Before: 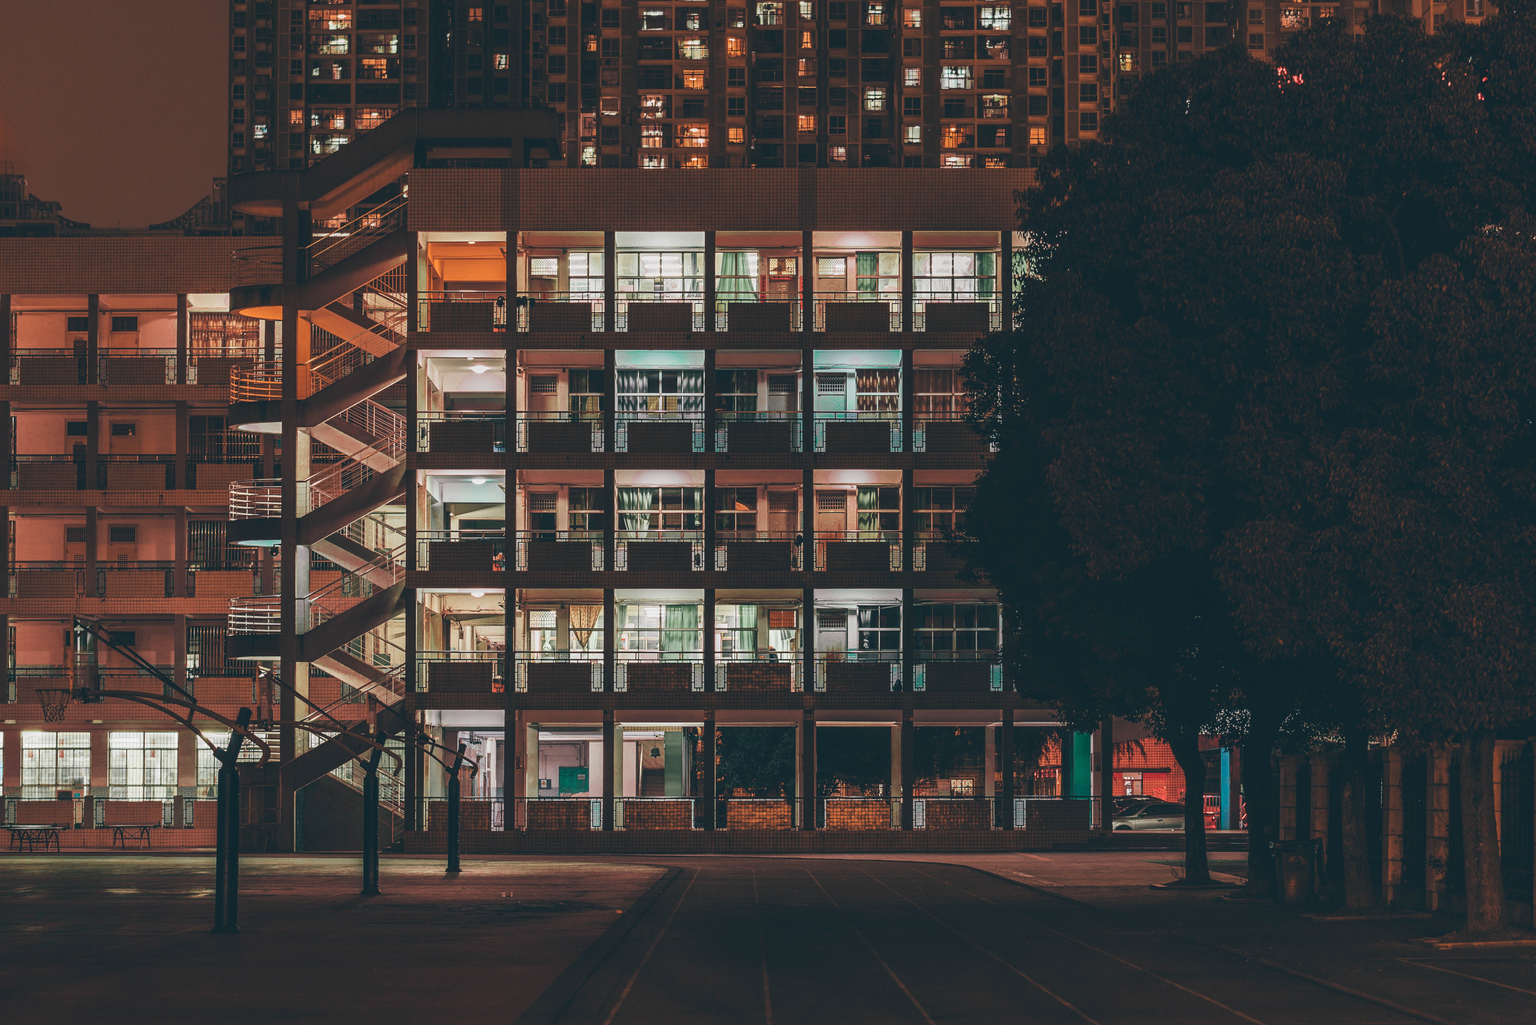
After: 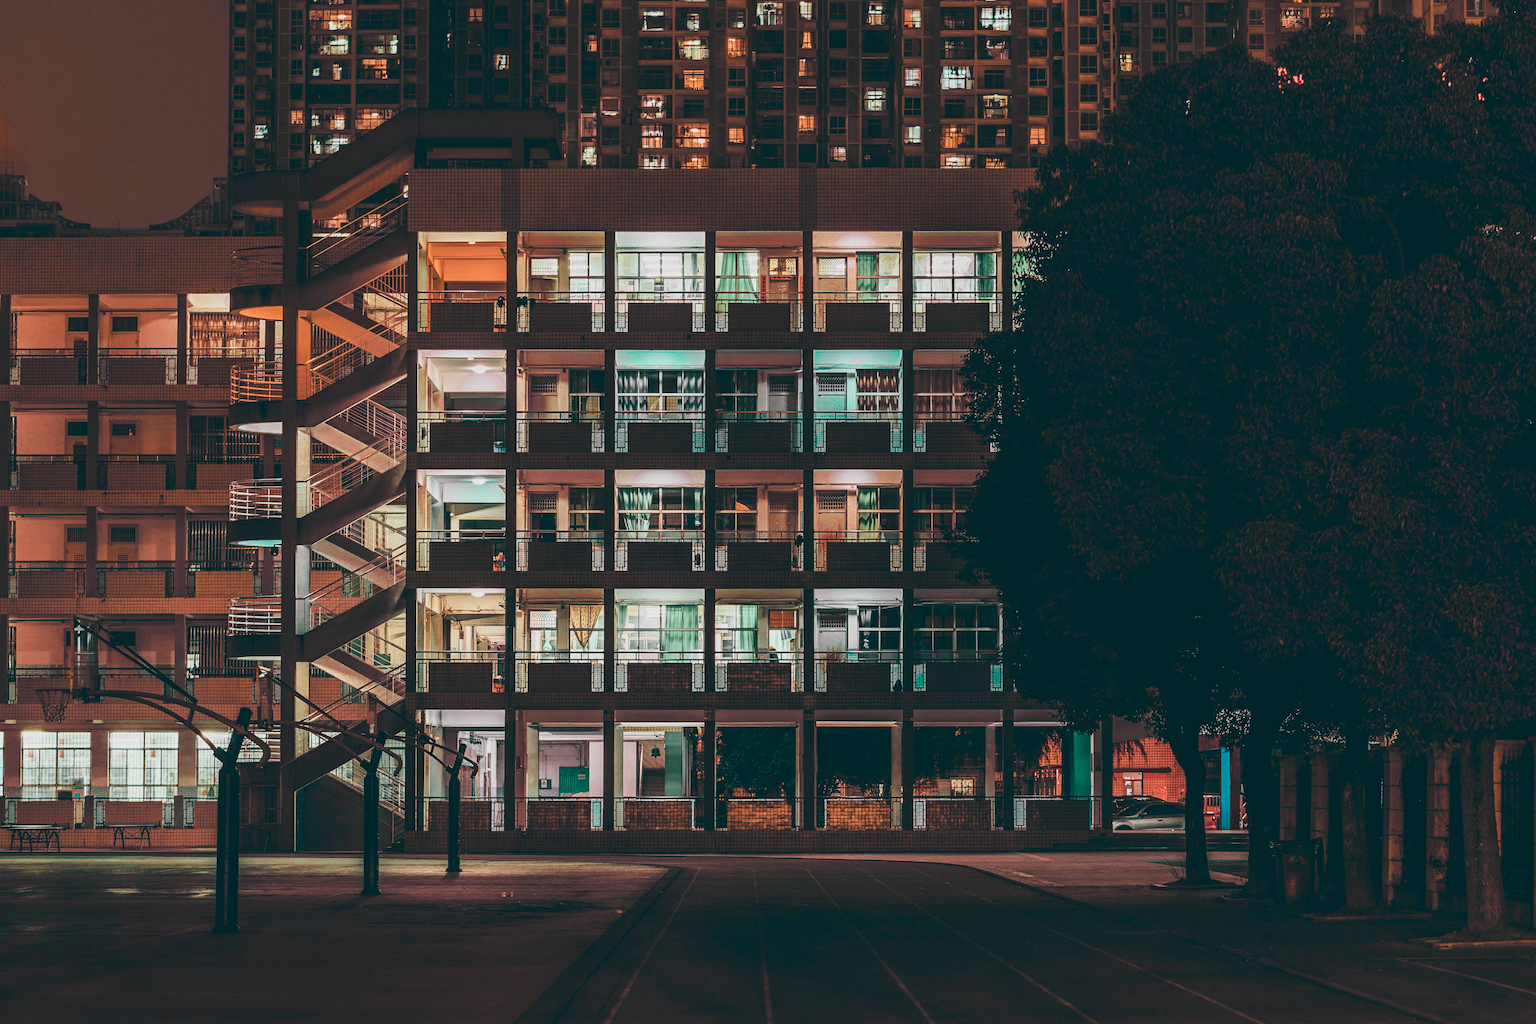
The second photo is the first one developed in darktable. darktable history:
tone curve: curves: ch0 [(0, 0.029) (0.099, 0.082) (0.264, 0.253) (0.447, 0.481) (0.678, 0.721) (0.828, 0.857) (0.992, 0.94)]; ch1 [(0, 0) (0.311, 0.266) (0.411, 0.374) (0.481, 0.458) (0.501, 0.499) (0.514, 0.512) (0.575, 0.577) (0.643, 0.648) (0.682, 0.674) (0.802, 0.812) (1, 1)]; ch2 [(0, 0) (0.259, 0.207) (0.323, 0.311) (0.376, 0.353) (0.463, 0.456) (0.498, 0.498) (0.524, 0.512) (0.574, 0.582) (0.648, 0.653) (0.768, 0.728) (1, 1)], color space Lab, independent channels, preserve colors none
